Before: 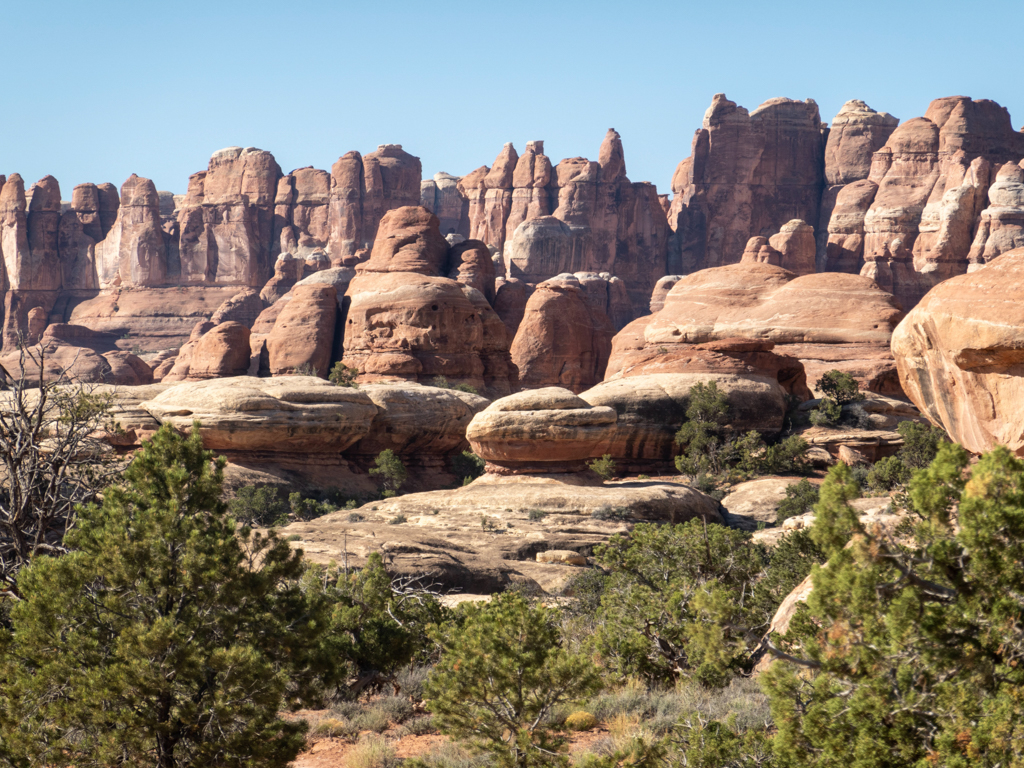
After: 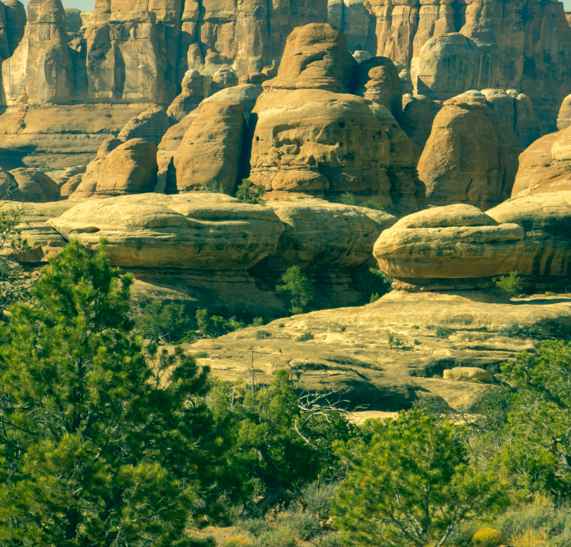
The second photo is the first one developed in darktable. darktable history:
color correction: highlights a* 2.11, highlights b* 33.98, shadows a* -36.38, shadows b* -5.92
shadows and highlights: on, module defaults
crop: left 9.101%, top 23.947%, right 35.136%, bottom 4.749%
